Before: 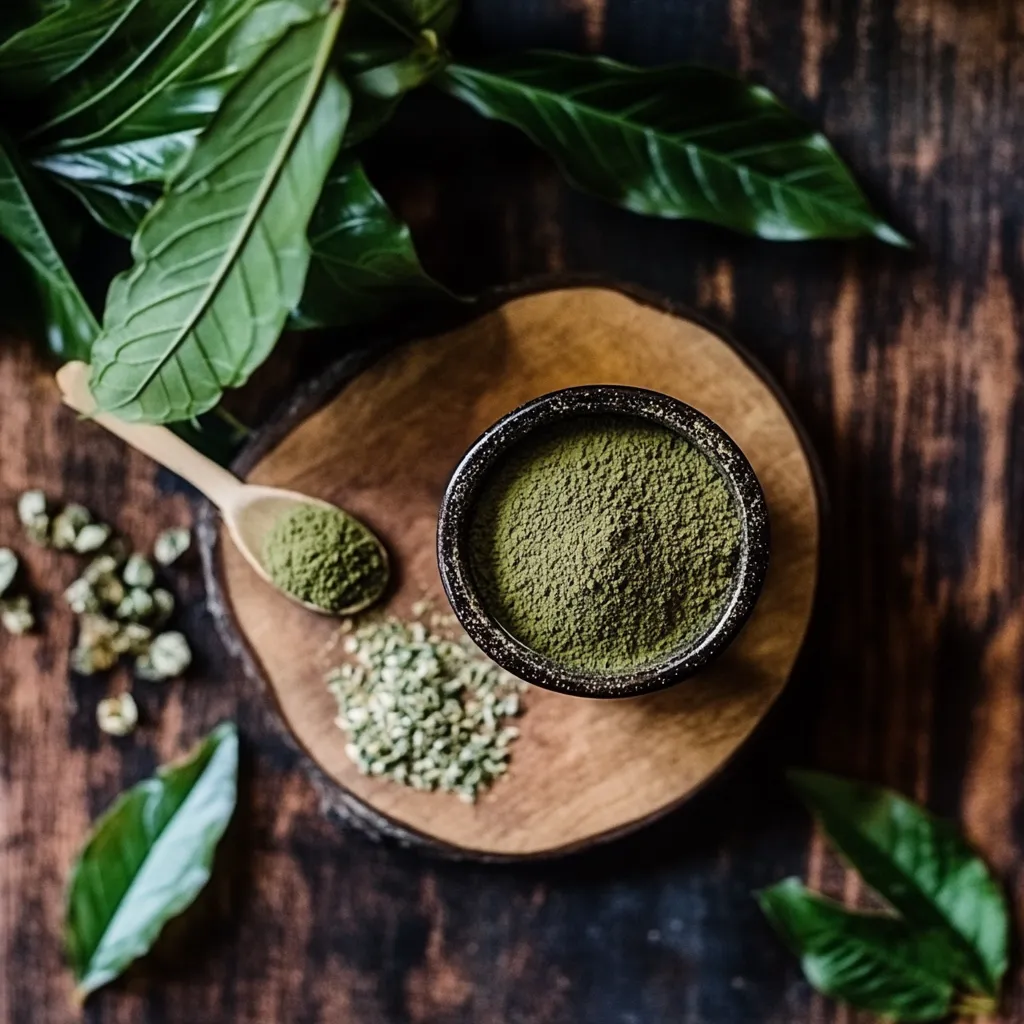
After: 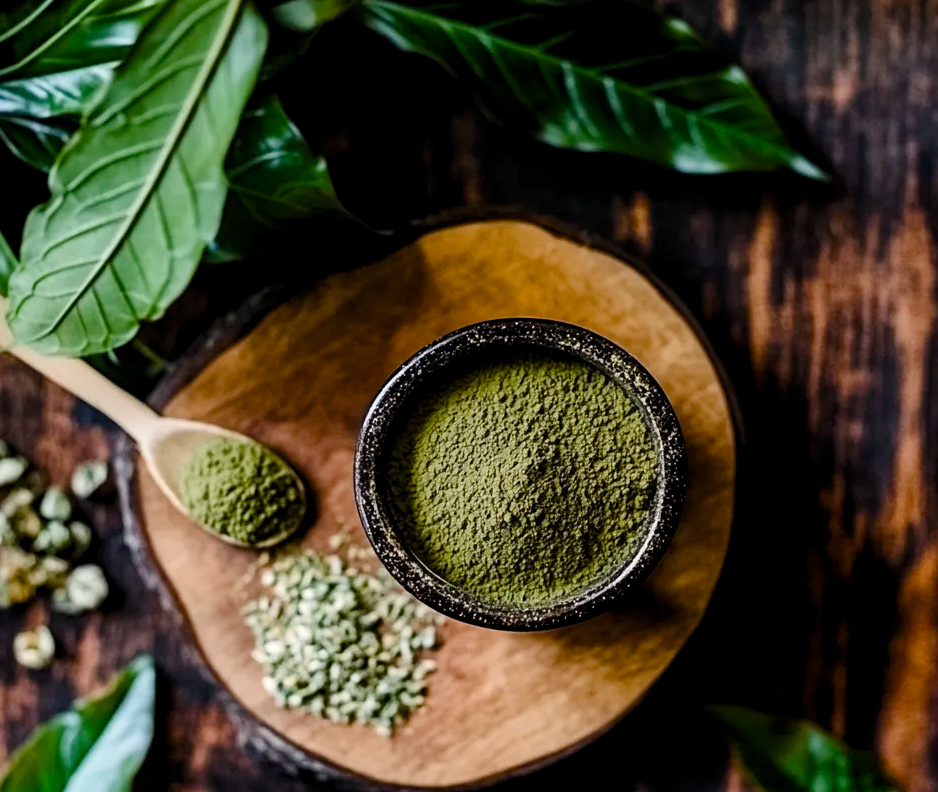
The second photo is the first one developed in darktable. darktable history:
levels: levels [0.031, 0.5, 0.969]
crop: left 8.155%, top 6.611%, bottom 15.385%
color balance rgb: perceptual saturation grading › global saturation 35%, perceptual saturation grading › highlights -30%, perceptual saturation grading › shadows 35%, perceptual brilliance grading › global brilliance 3%, perceptual brilliance grading › highlights -3%, perceptual brilliance grading › shadows 3%
